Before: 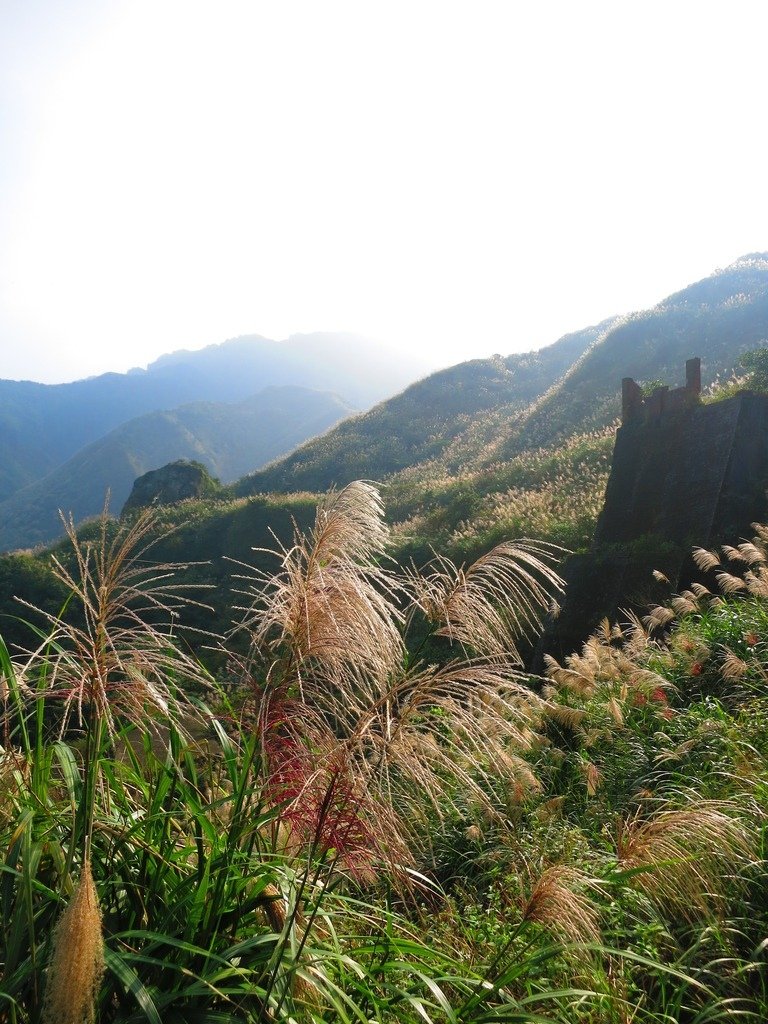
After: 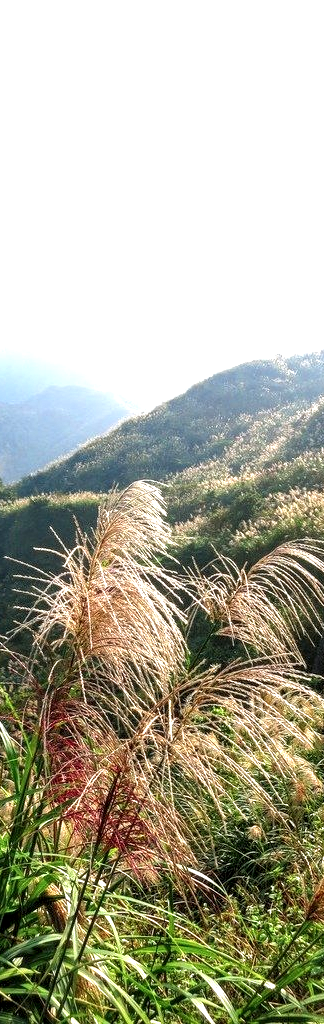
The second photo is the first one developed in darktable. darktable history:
crop: left 28.467%, right 29.32%
exposure: black level correction 0, exposure 0.698 EV, compensate highlight preservation false
local contrast: highlights 60%, shadows 61%, detail 160%
